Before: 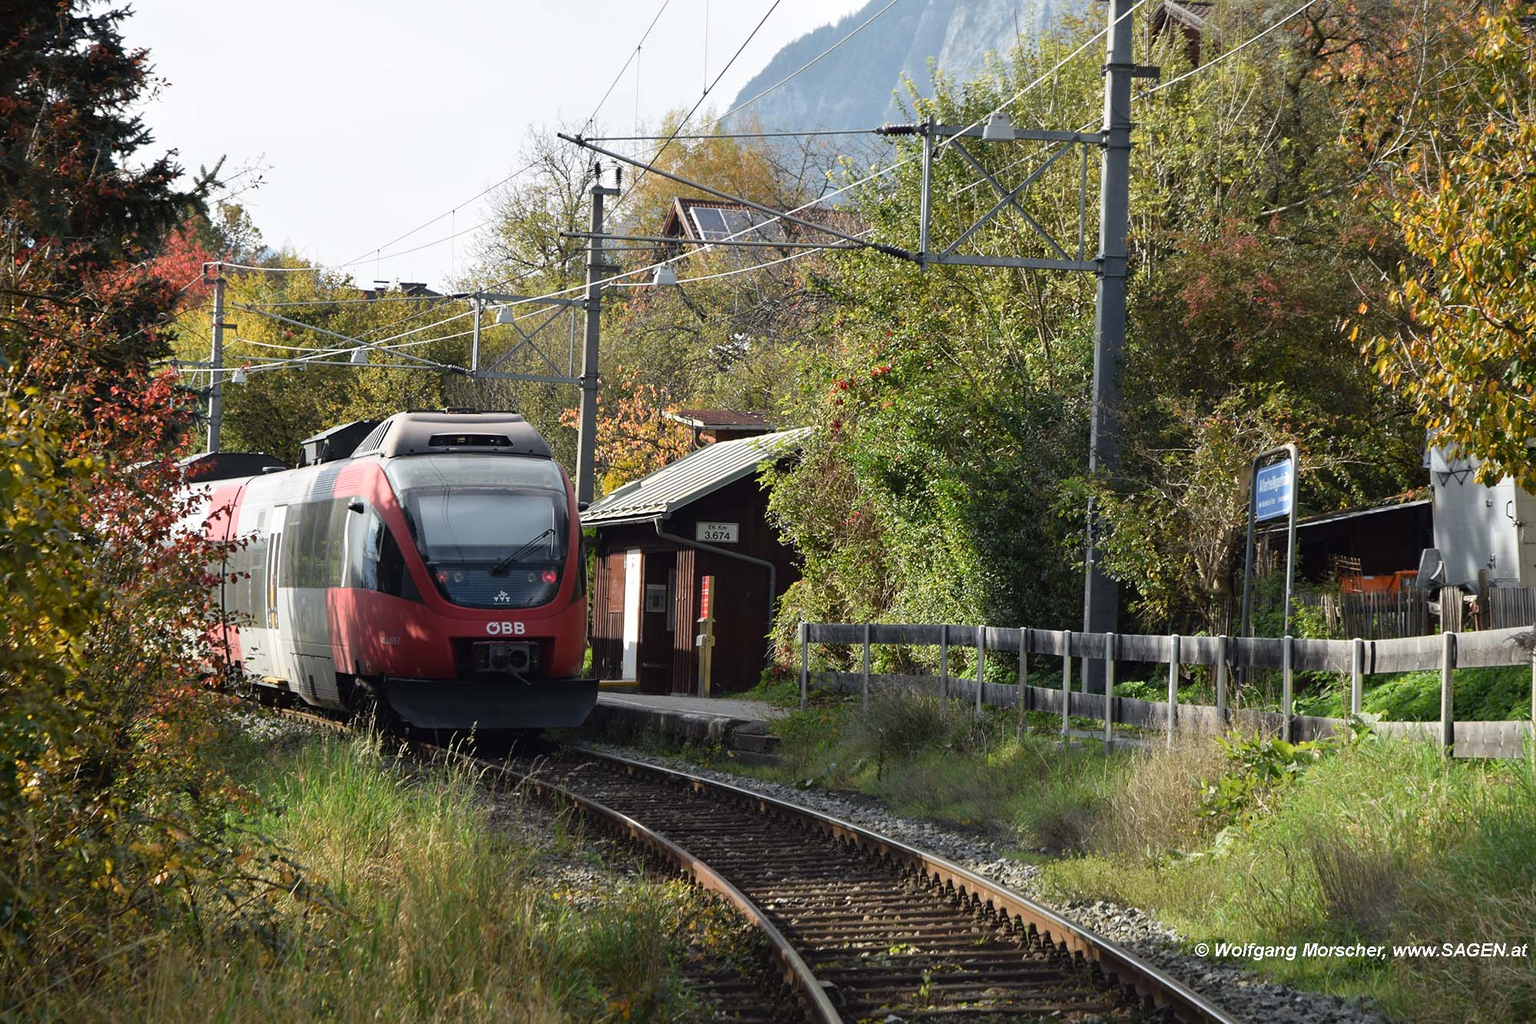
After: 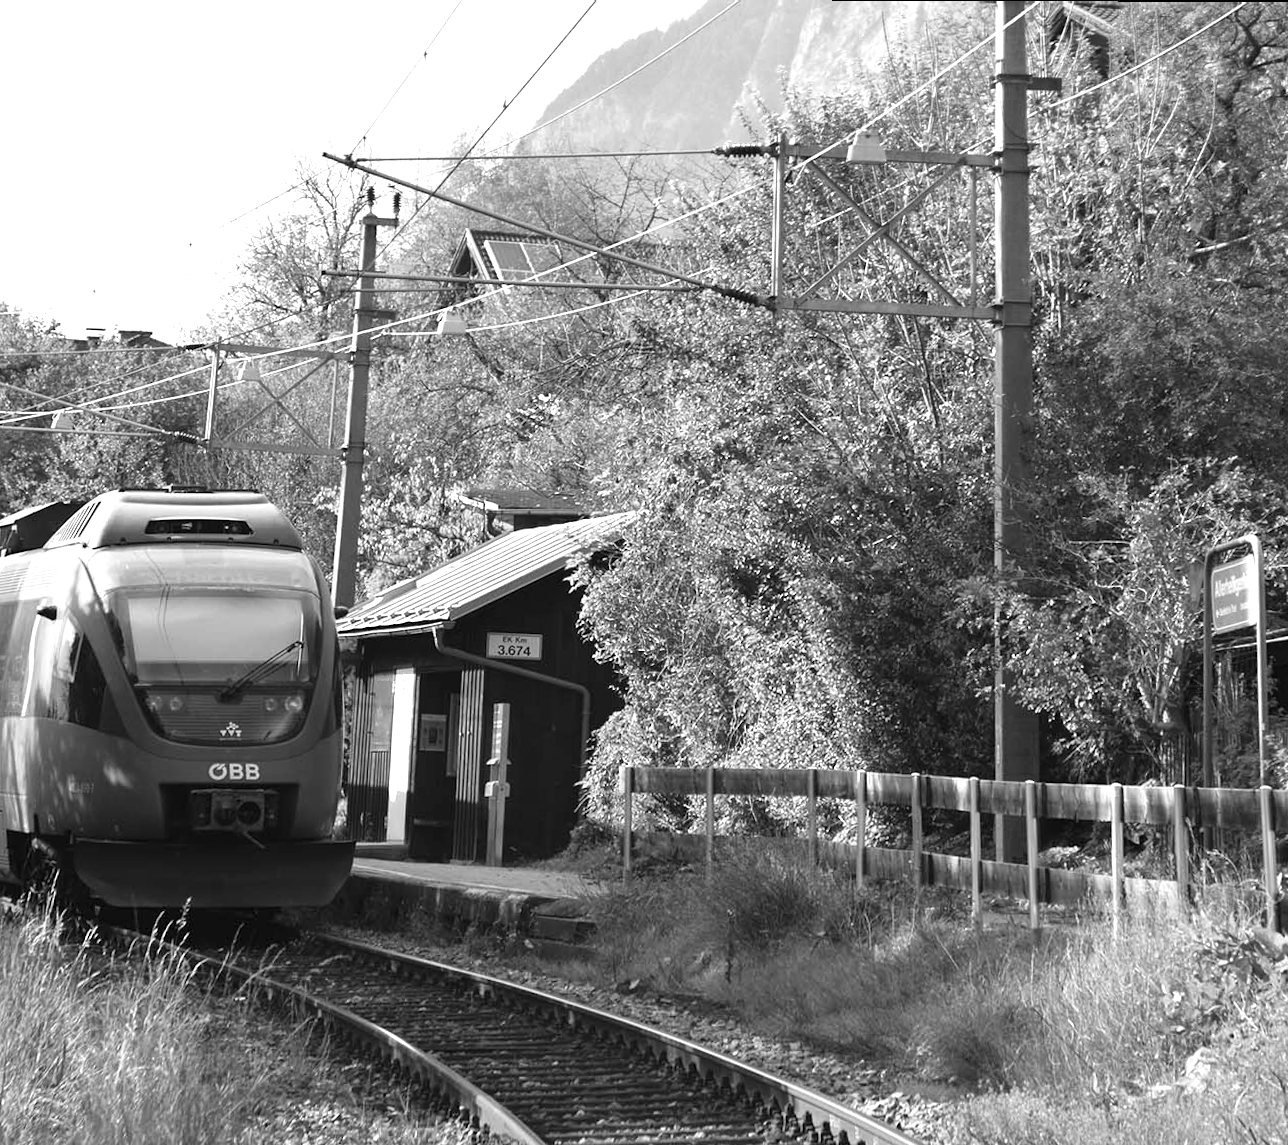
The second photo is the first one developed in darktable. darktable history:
crop: left 18.479%, right 12.2%, bottom 13.971%
monochrome: on, module defaults
rotate and perspective: rotation 0.215°, lens shift (vertical) -0.139, crop left 0.069, crop right 0.939, crop top 0.002, crop bottom 0.996
exposure: black level correction 0, exposure 0.7 EV, compensate highlight preservation false
